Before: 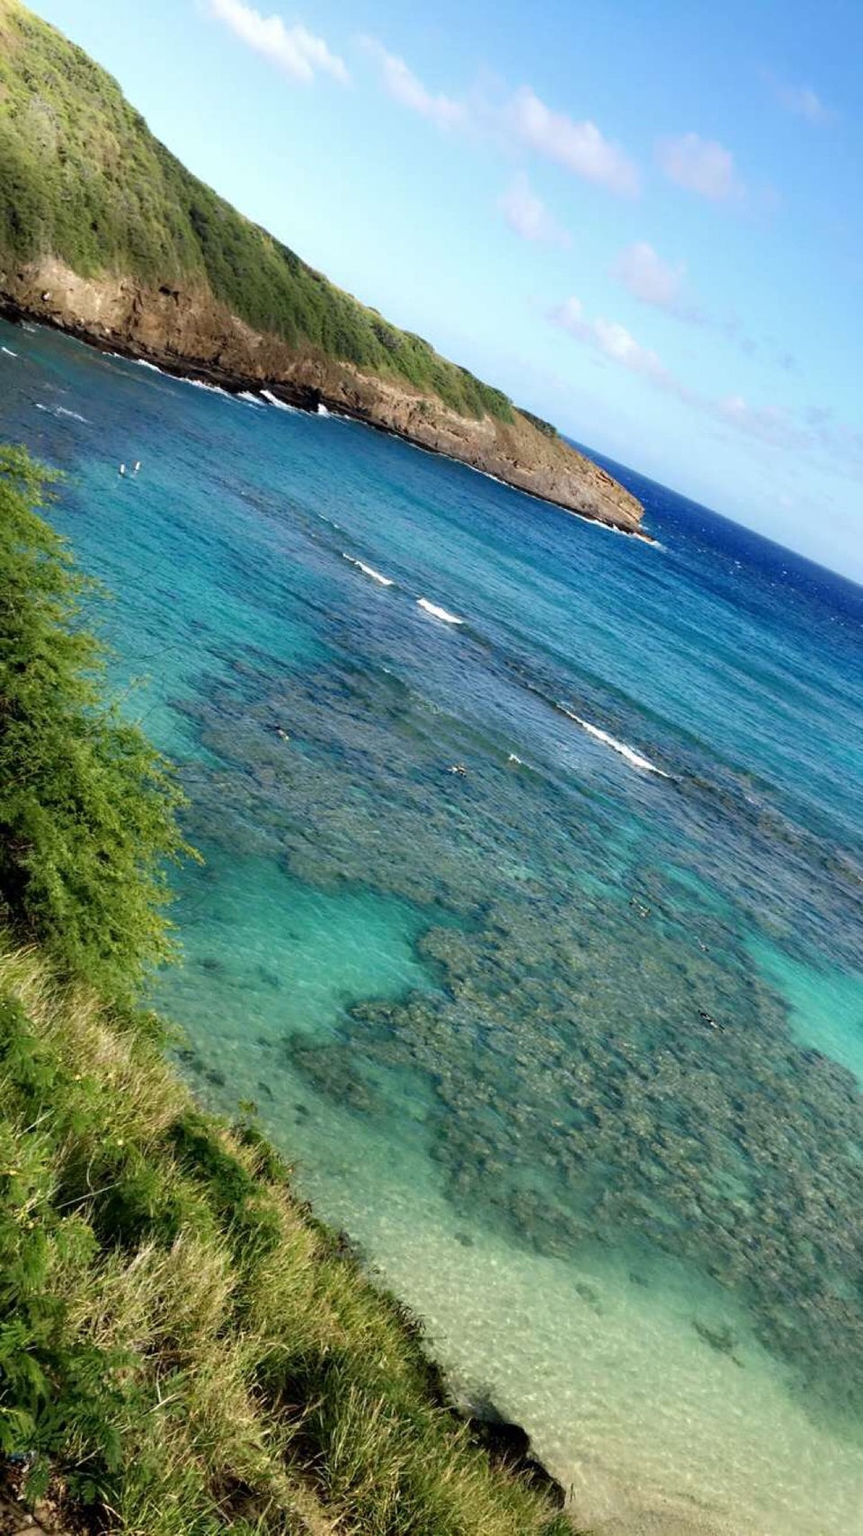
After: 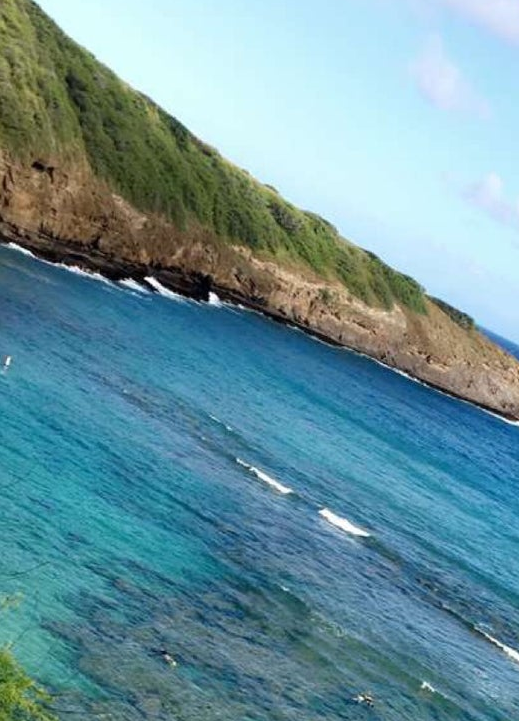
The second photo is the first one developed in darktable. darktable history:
crop: left 15.108%, top 9.248%, right 30.759%, bottom 48.518%
